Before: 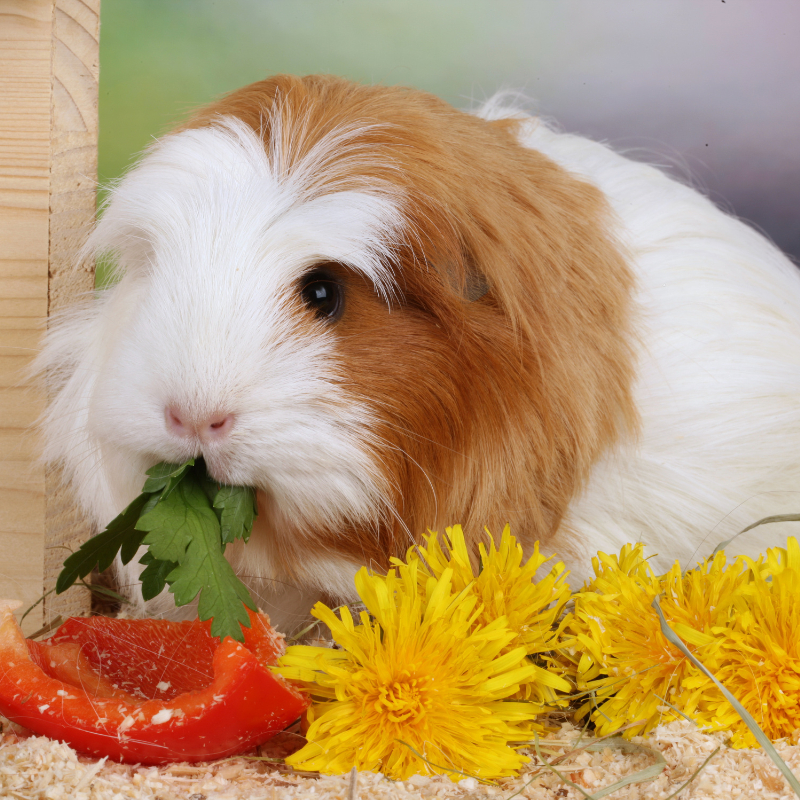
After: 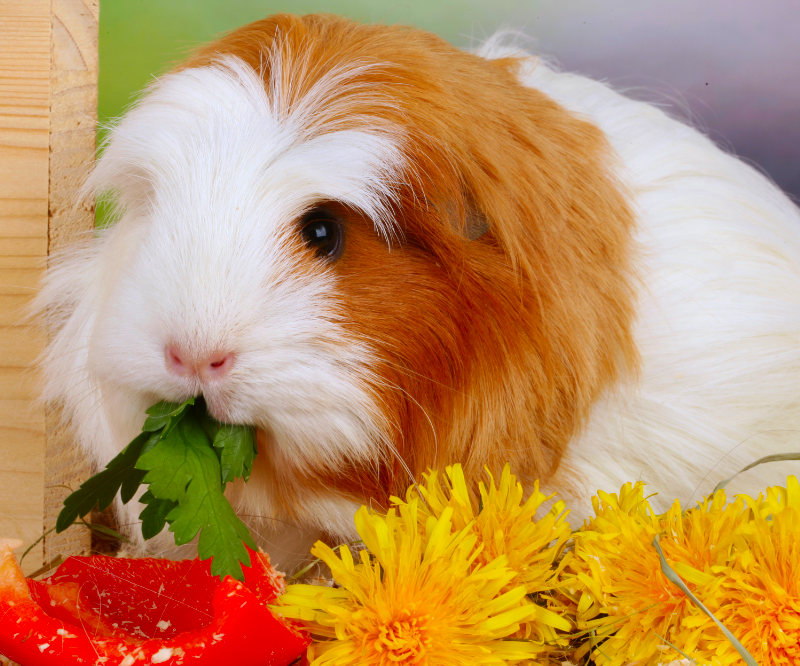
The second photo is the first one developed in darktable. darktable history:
contrast brightness saturation: saturation 0.5
crop: top 7.625%, bottom 8.027%
base curve: curves: ch0 [(0, 0) (0.297, 0.298) (1, 1)], preserve colors none
